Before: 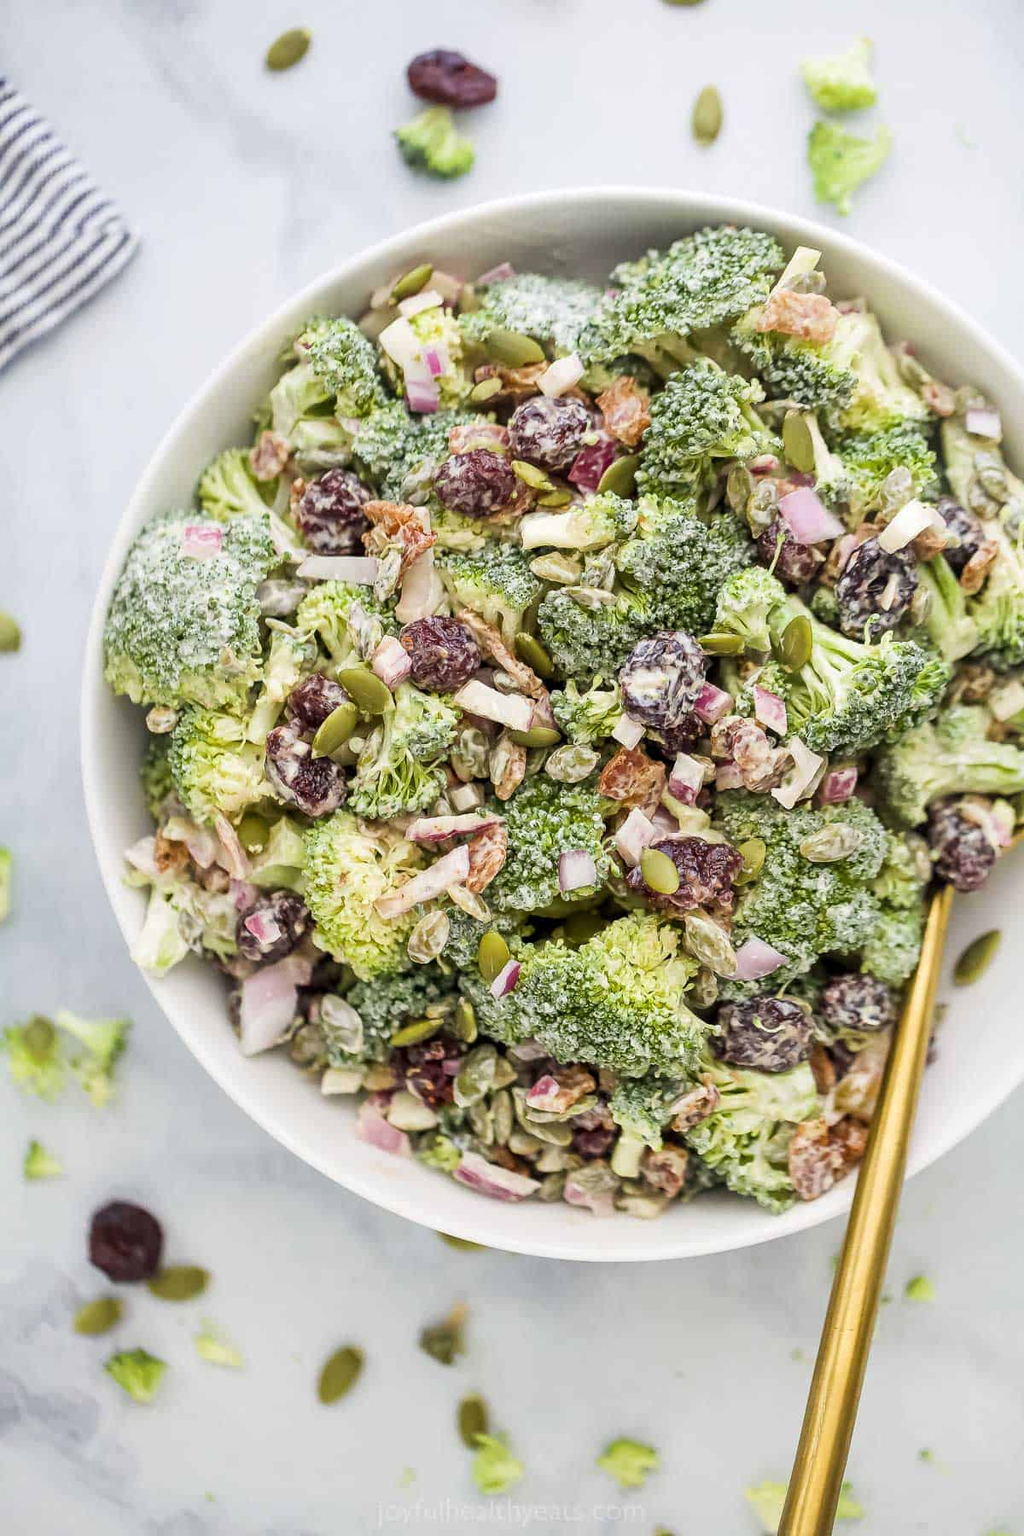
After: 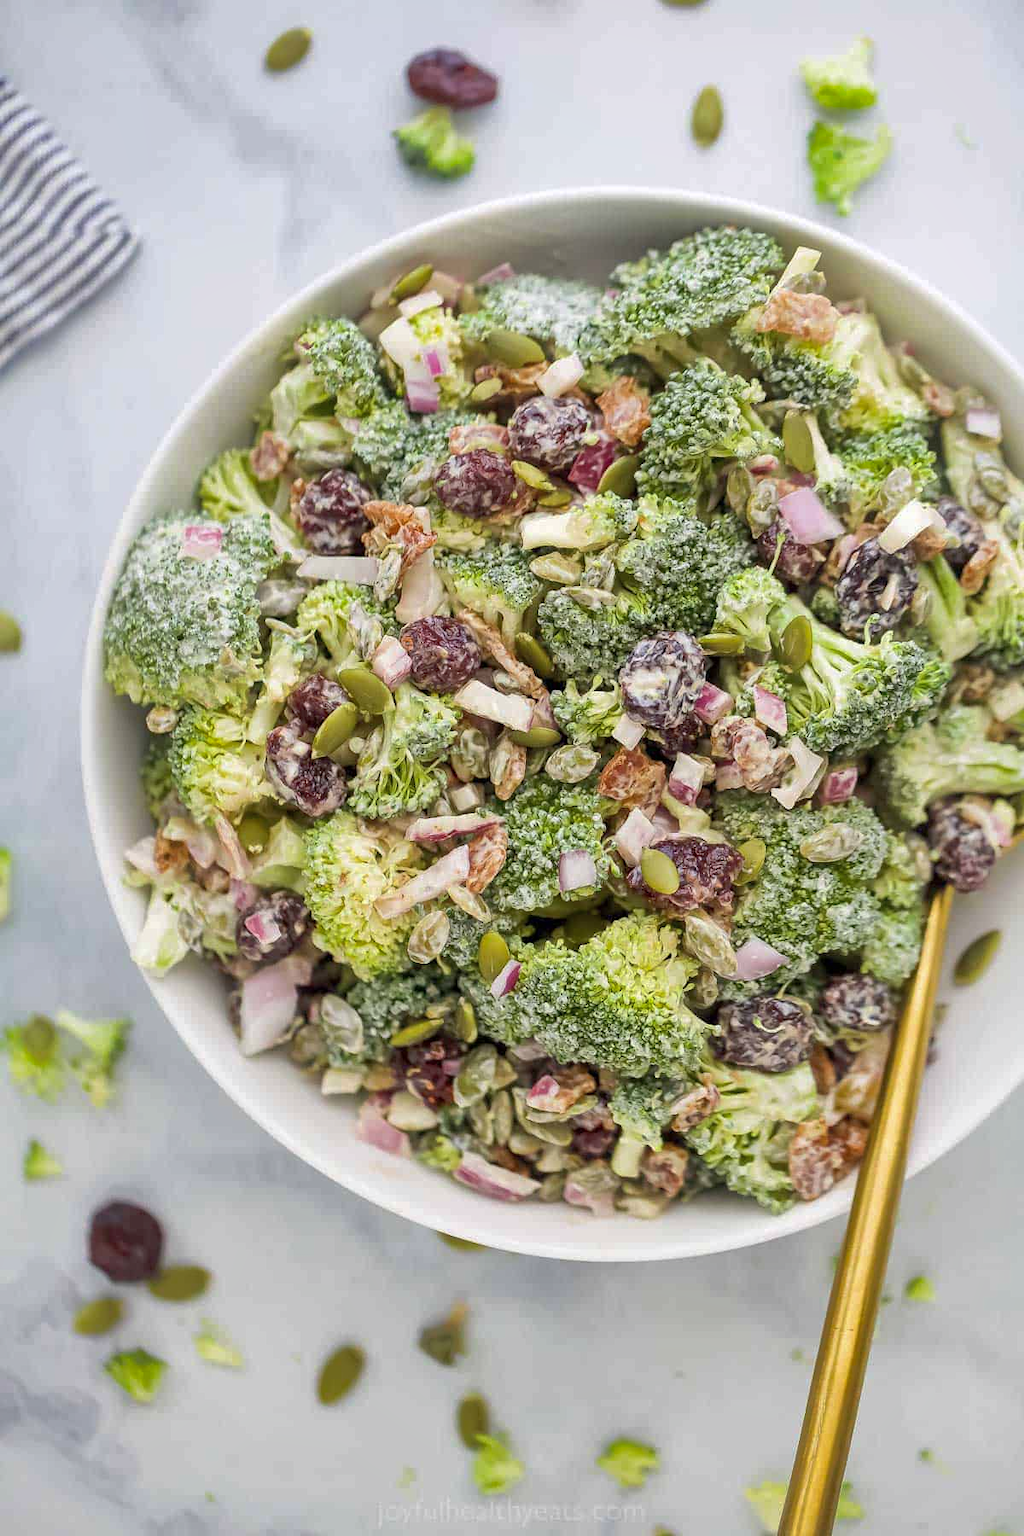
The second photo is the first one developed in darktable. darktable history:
color correction: highlights a* 0.074, highlights b* -0.561
shadows and highlights: highlights color adjustment 89.44%
